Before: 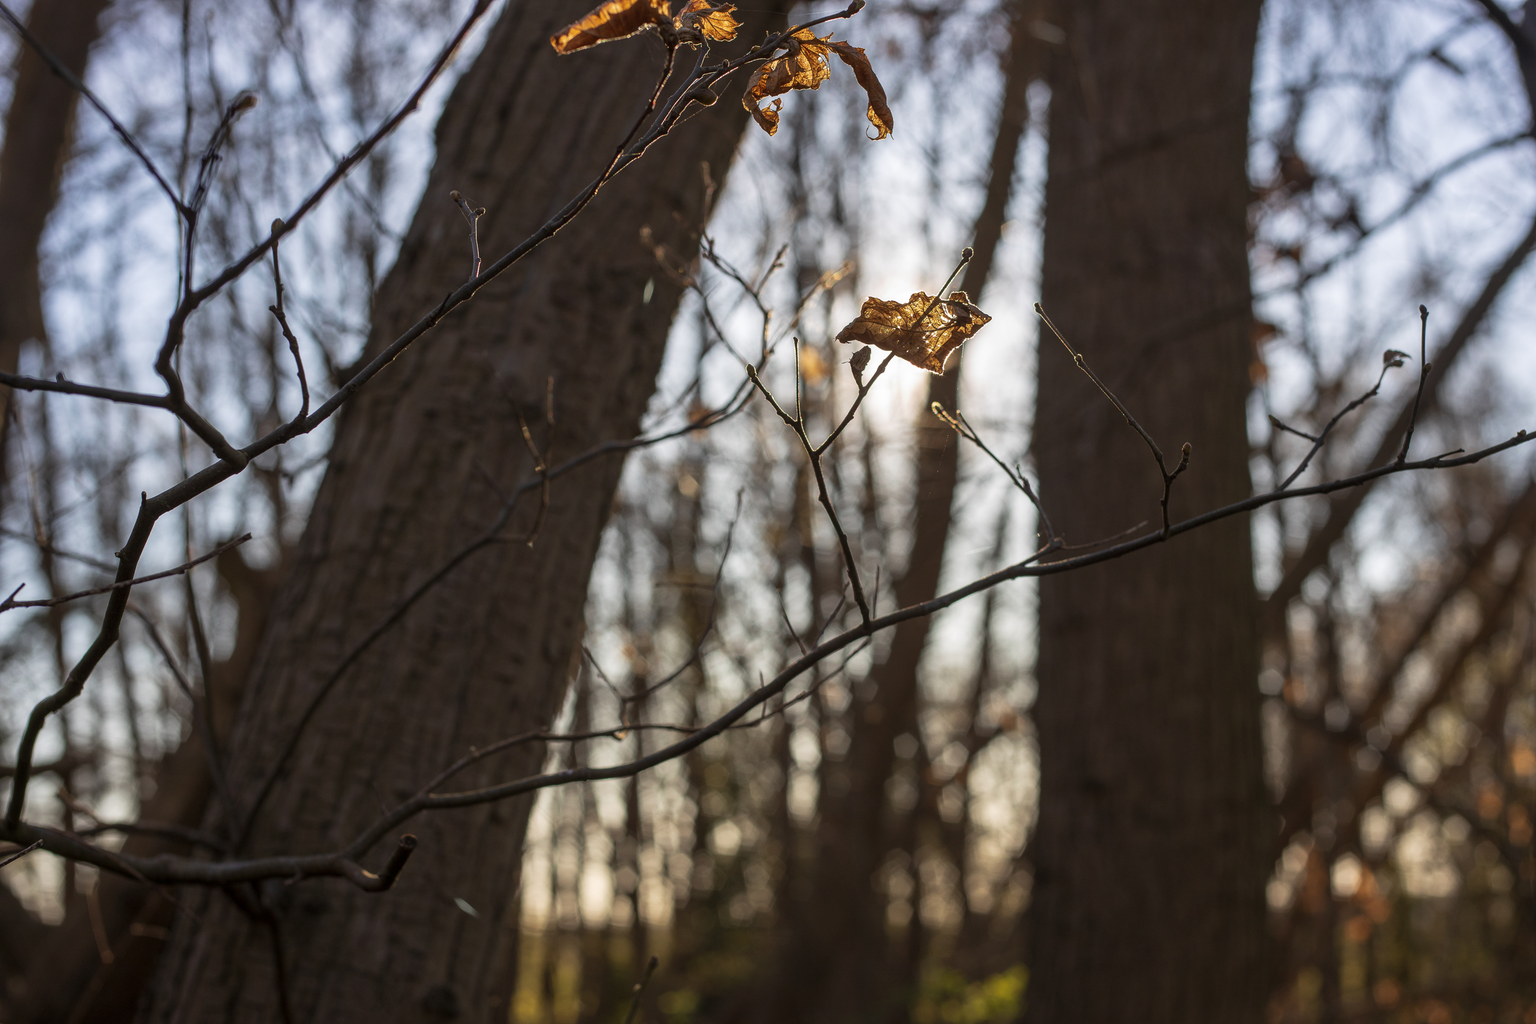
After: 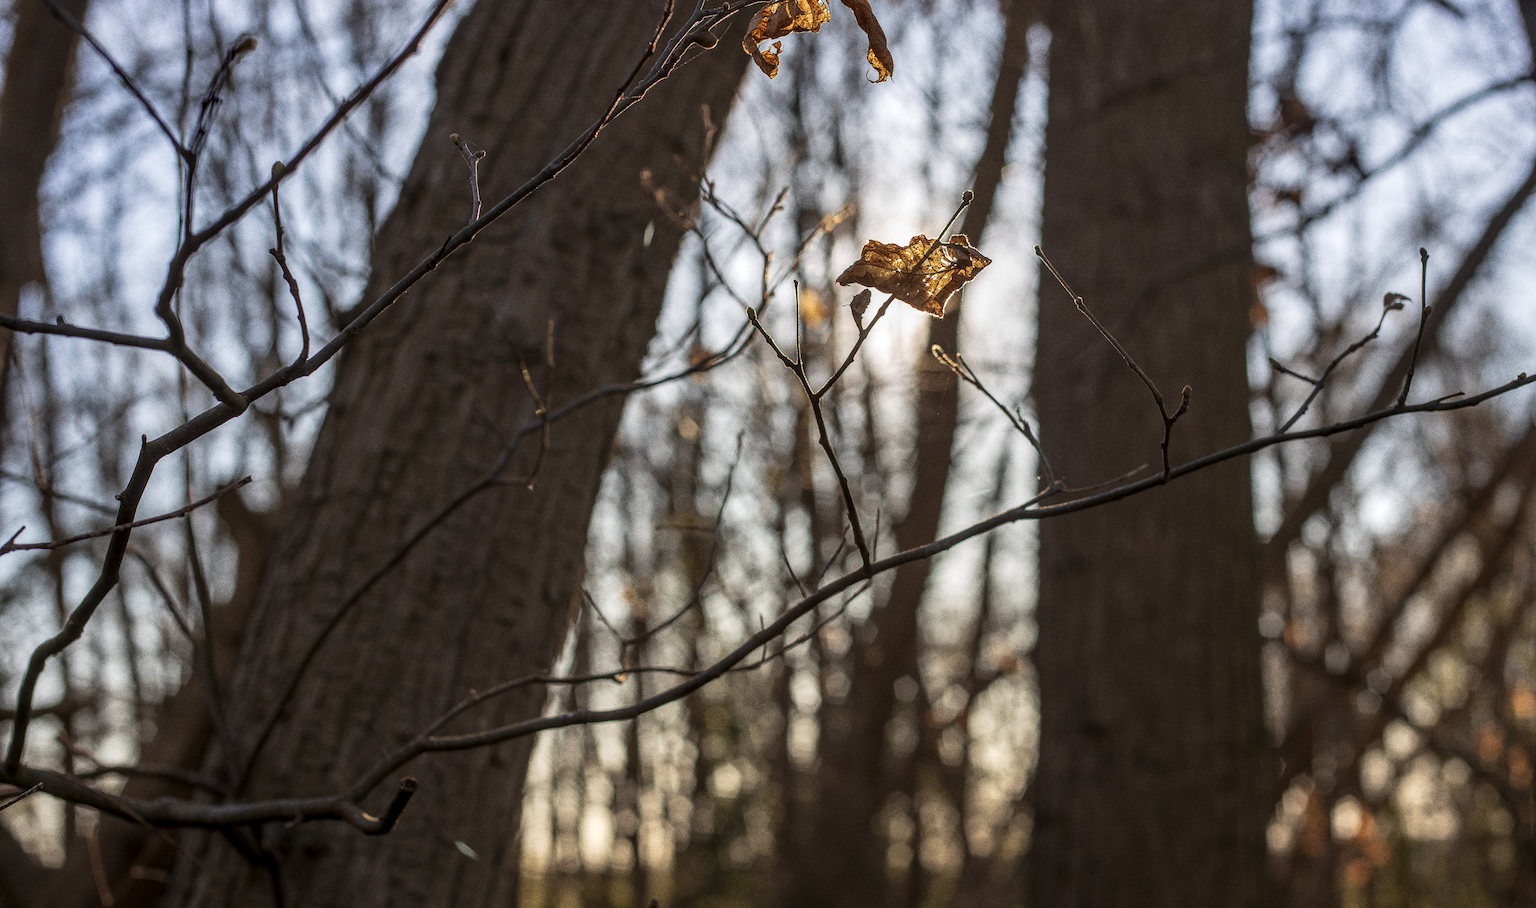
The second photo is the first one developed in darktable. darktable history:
grain: coarseness 0.09 ISO, strength 40%
crop and rotate: top 5.609%, bottom 5.609%
local contrast: on, module defaults
